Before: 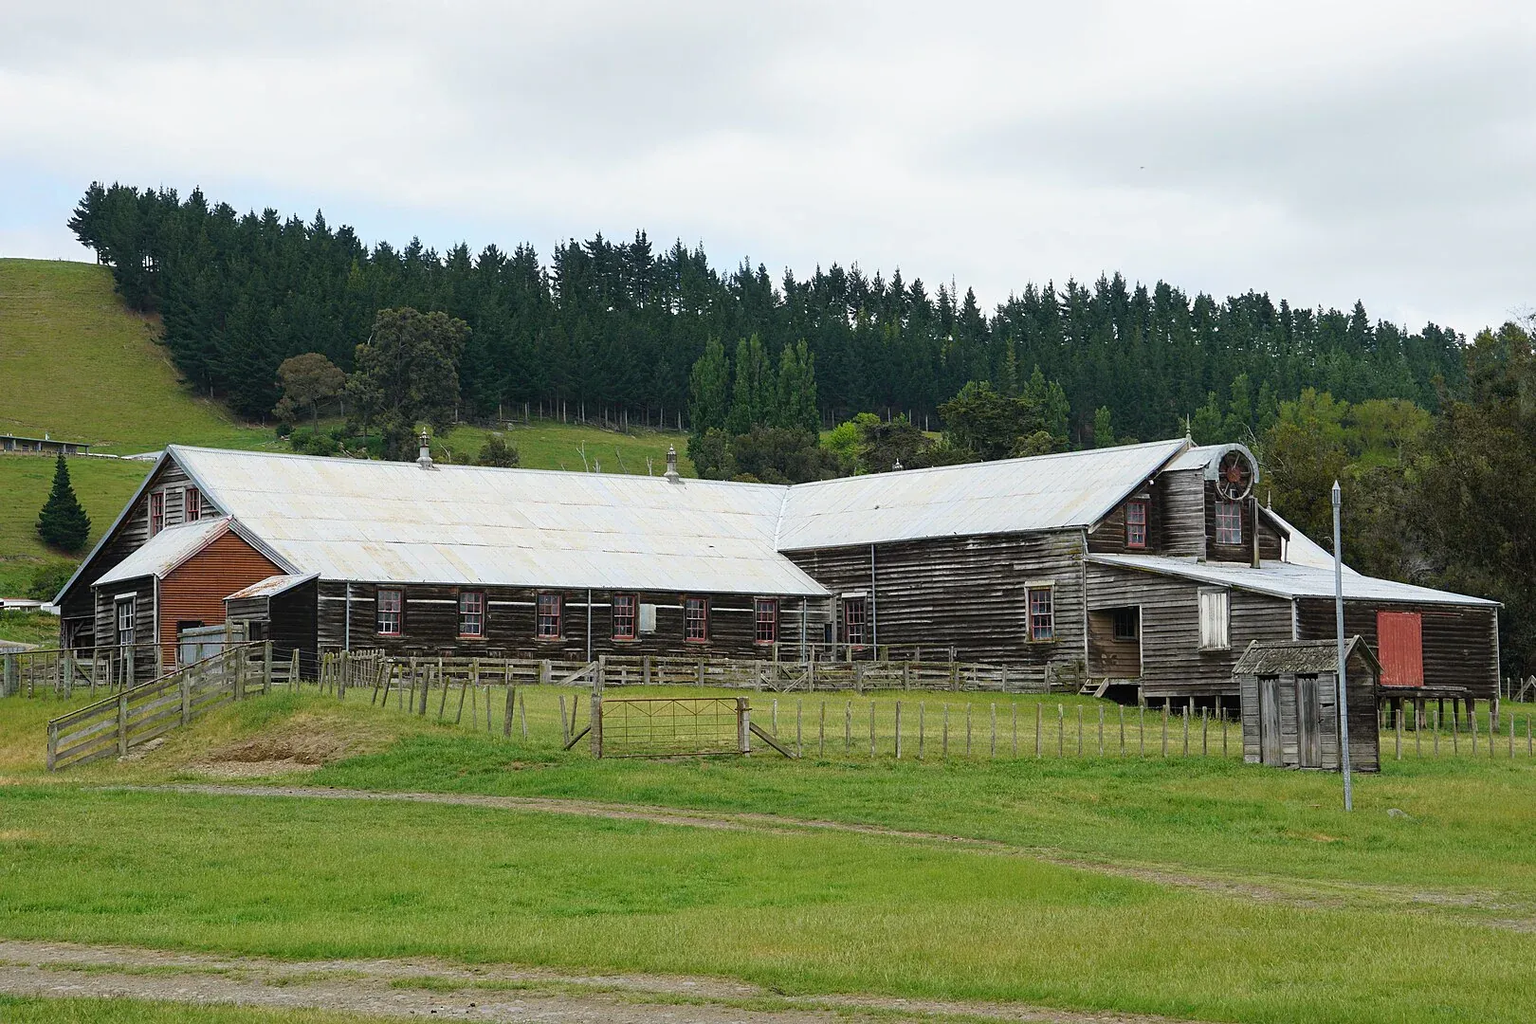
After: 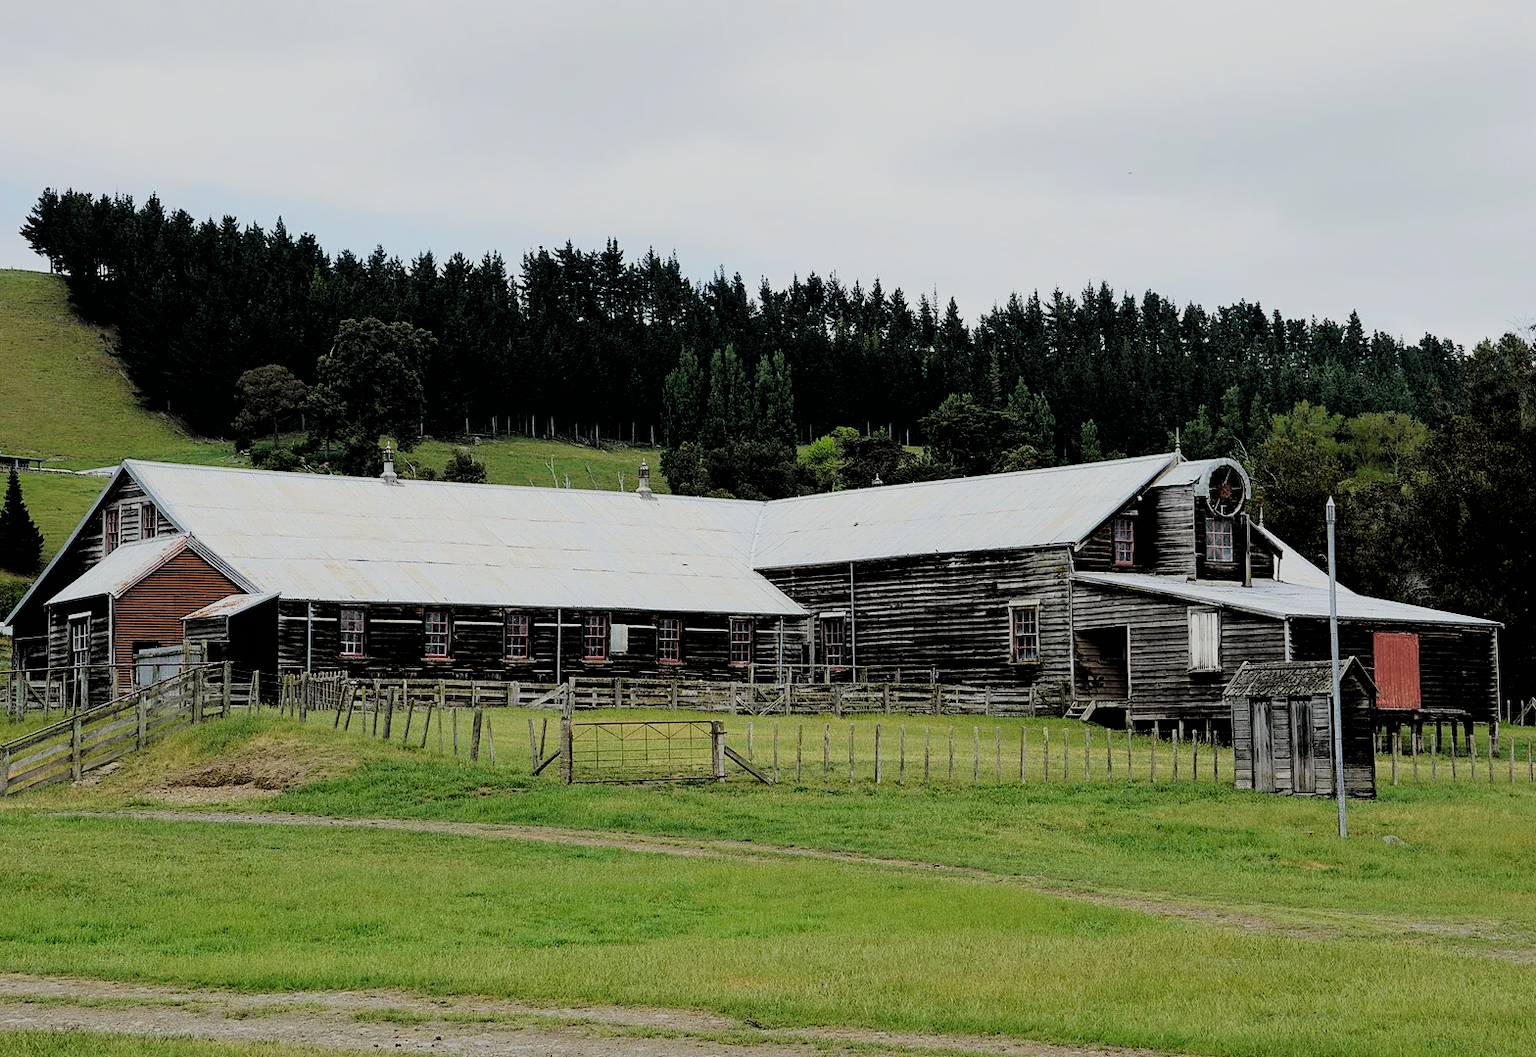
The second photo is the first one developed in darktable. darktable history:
crop and rotate: left 3.207%
filmic rgb: black relative exposure -2.86 EV, white relative exposure 4.56 EV, threshold 3.05 EV, hardness 1.69, contrast 1.262, enable highlight reconstruction true
